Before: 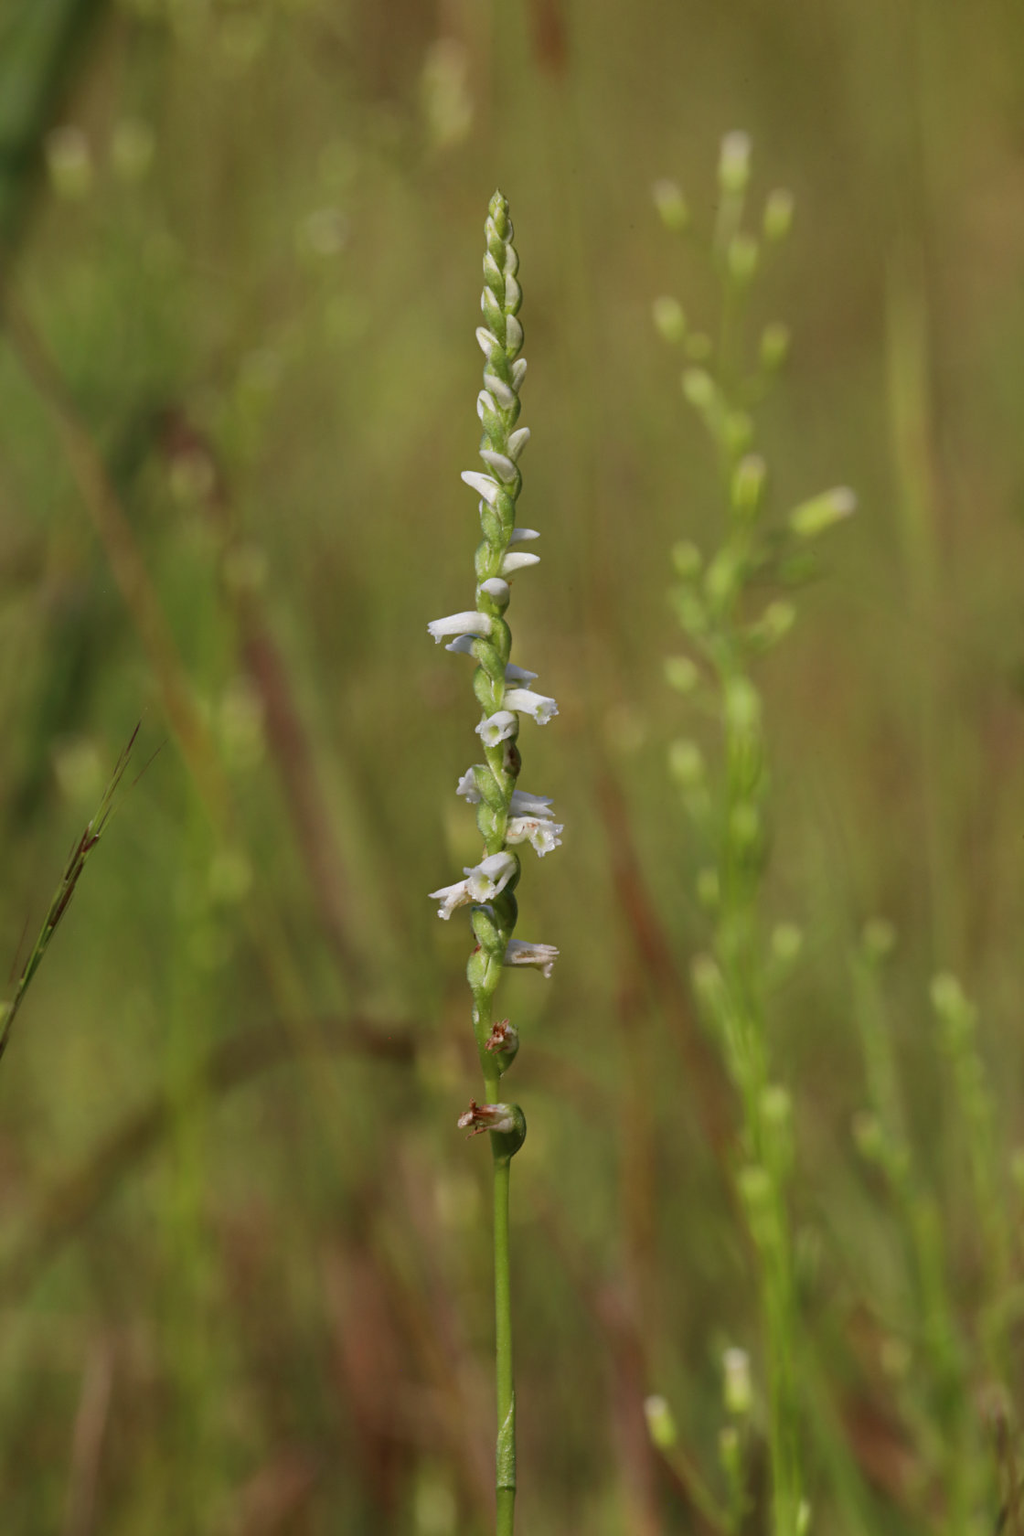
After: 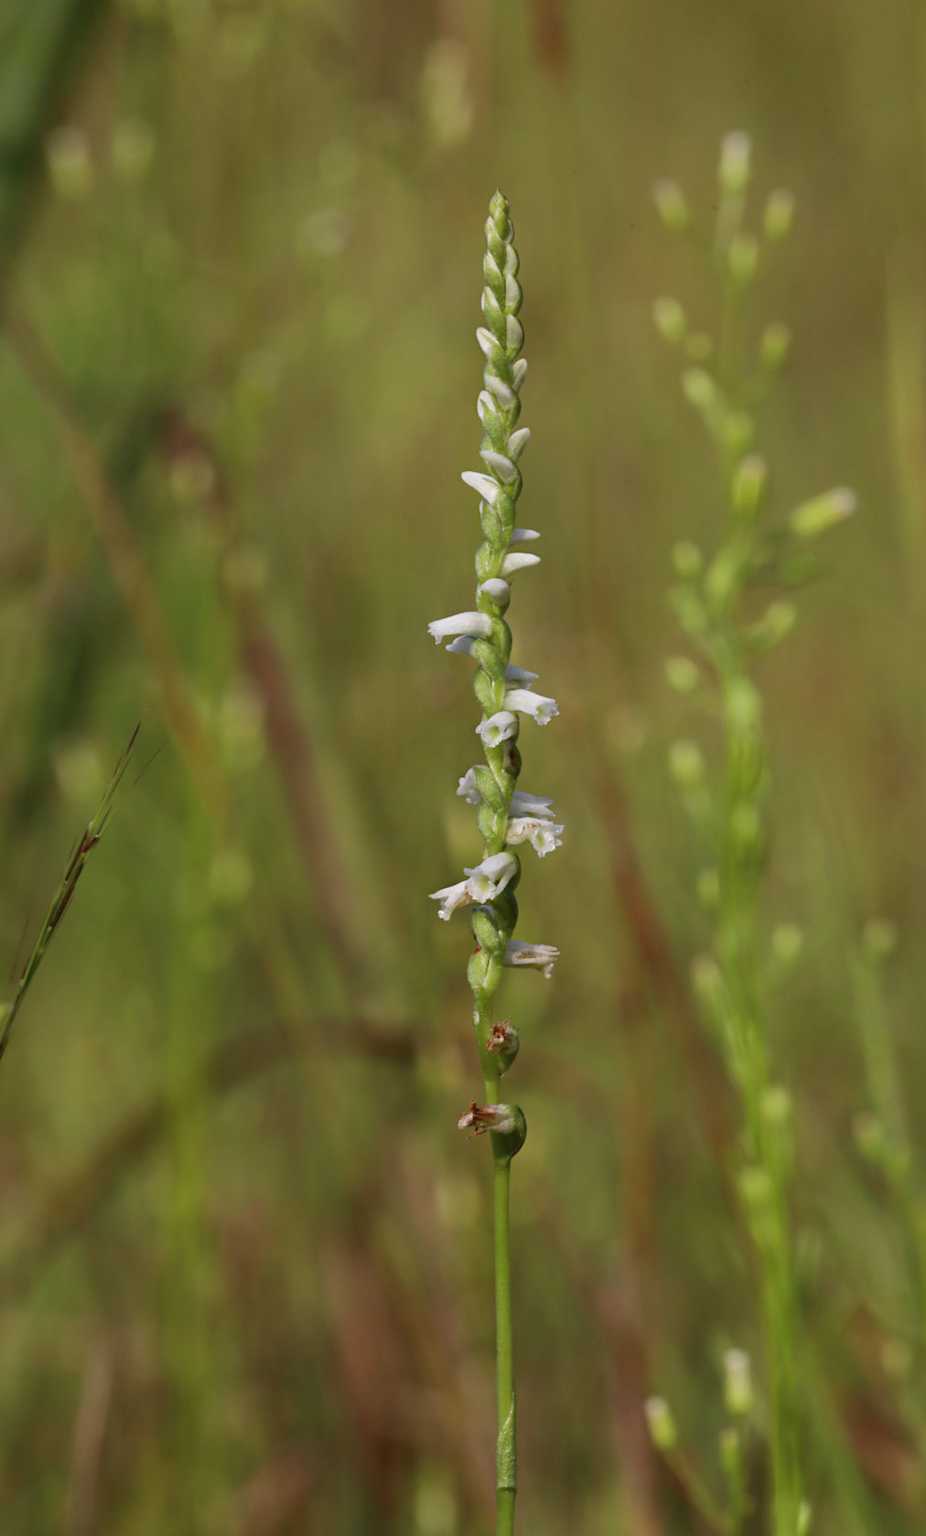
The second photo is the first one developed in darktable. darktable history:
sharpen: radius 5.321, amount 0.313, threshold 26.073
crop: right 9.485%, bottom 0.049%
exposure: compensate highlight preservation false
